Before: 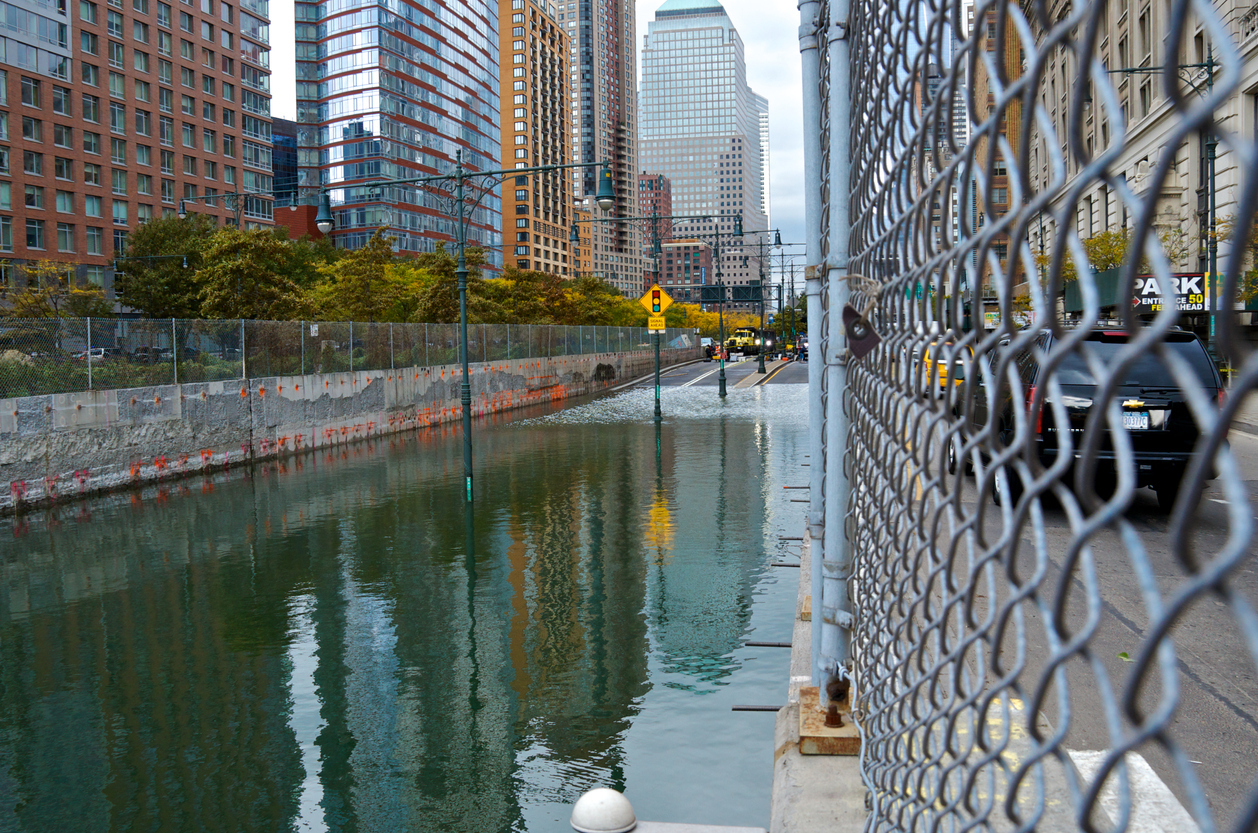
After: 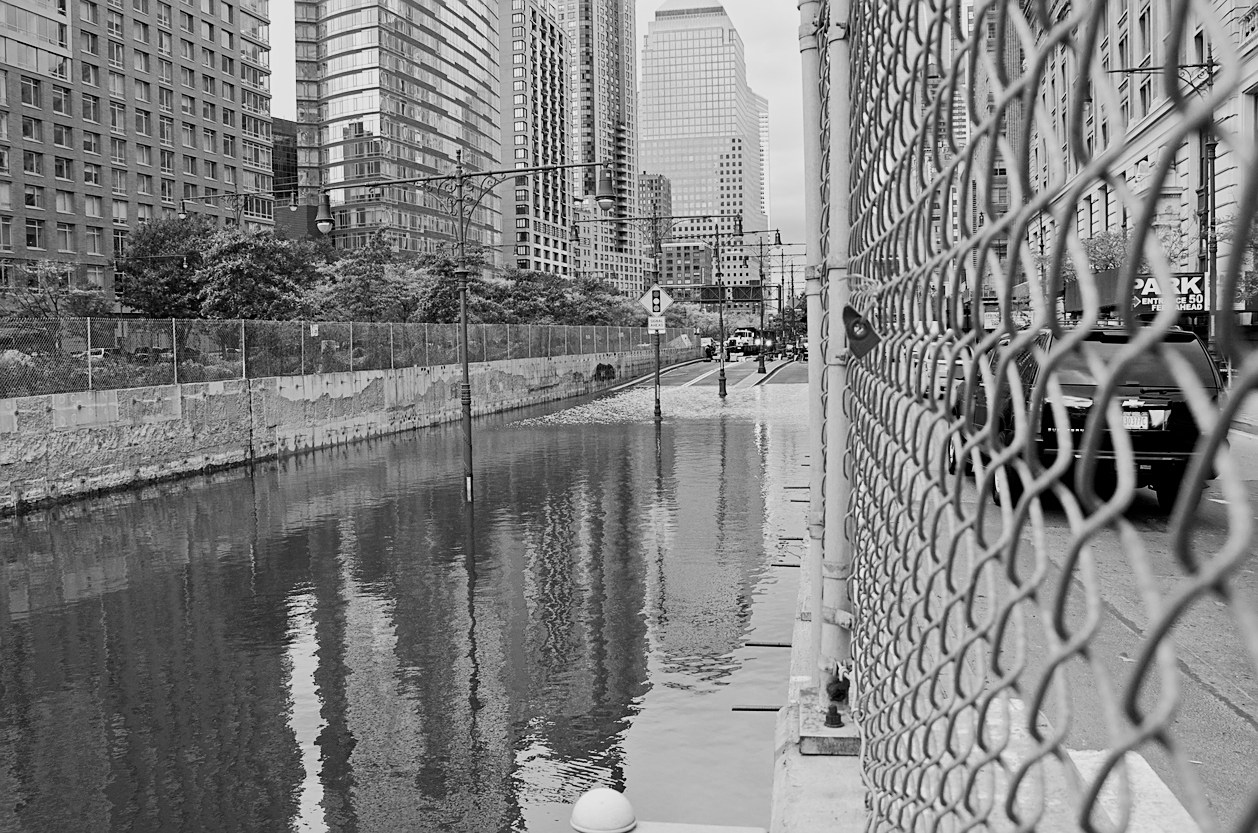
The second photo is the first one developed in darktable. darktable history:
white balance: red 1.05, blue 1.072
filmic rgb: black relative exposure -16 EV, white relative exposure 6.12 EV, hardness 5.22
sharpen: on, module defaults
monochrome: a -6.99, b 35.61, size 1.4
exposure: black level correction 0, exposure 0.9 EV, compensate exposure bias true, compensate highlight preservation false
contrast brightness saturation: saturation 0.13
